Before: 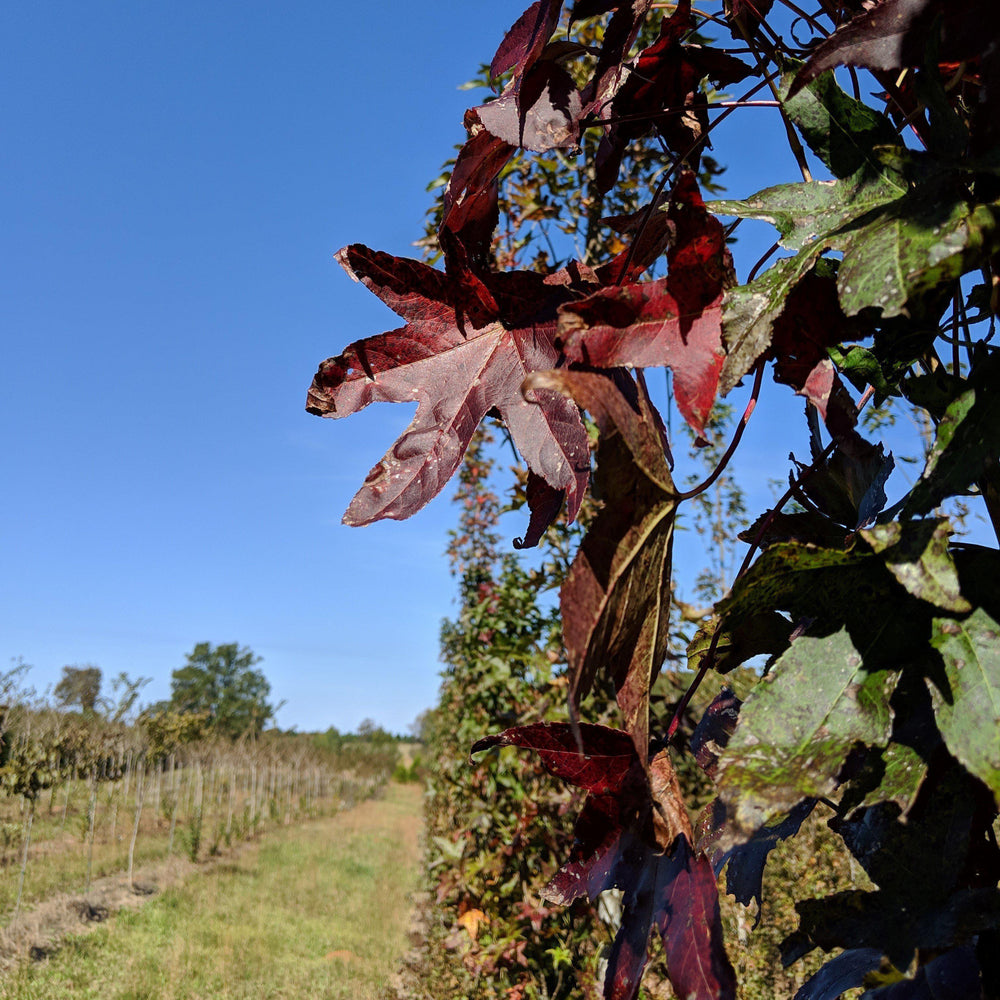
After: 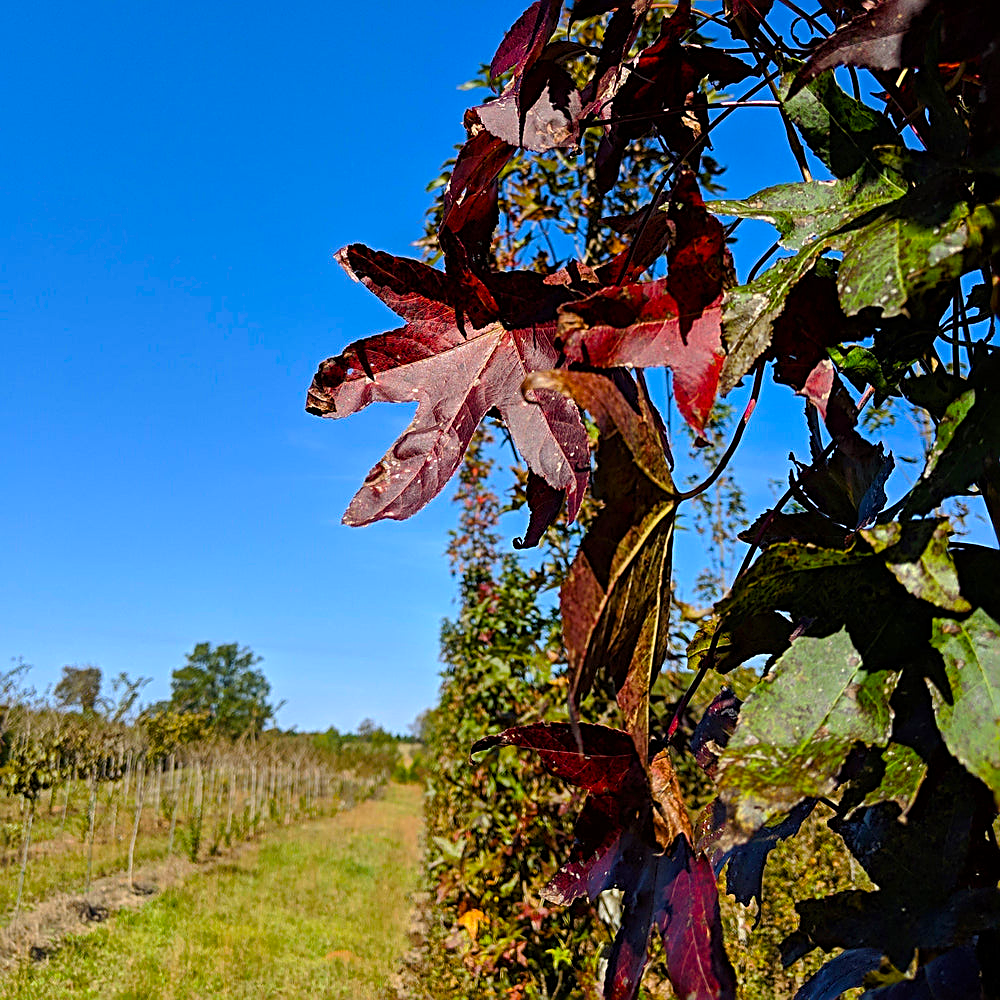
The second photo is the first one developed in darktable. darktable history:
sharpen: radius 2.676, amount 0.669
color balance rgb: linear chroma grading › global chroma 15%, perceptual saturation grading › global saturation 30%
